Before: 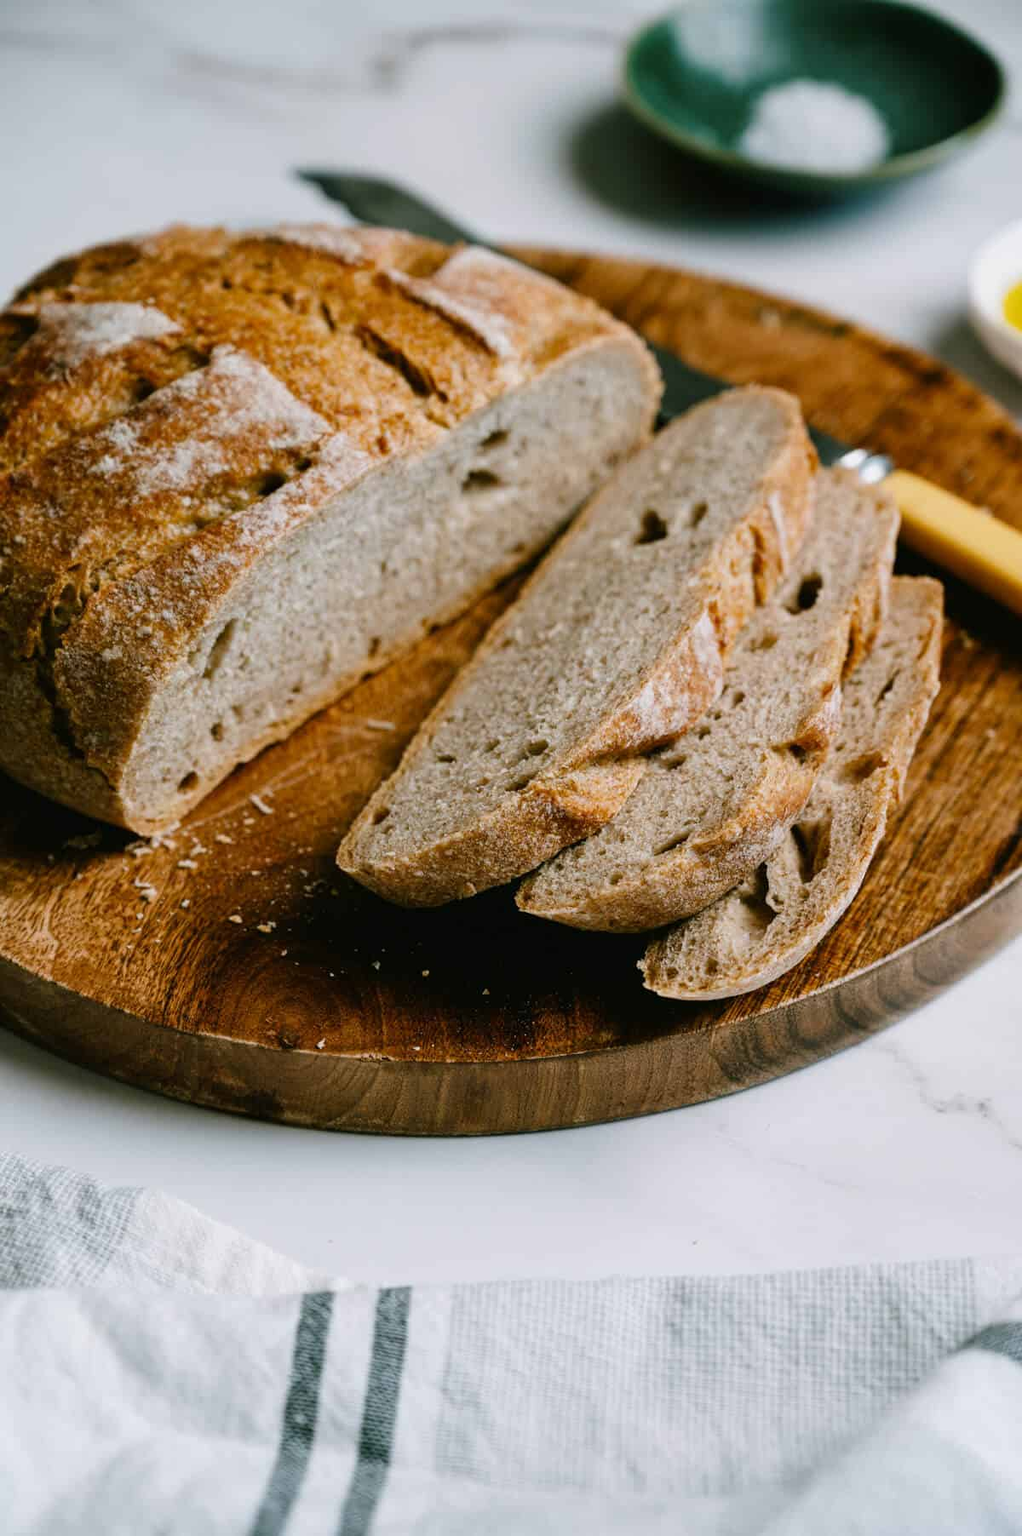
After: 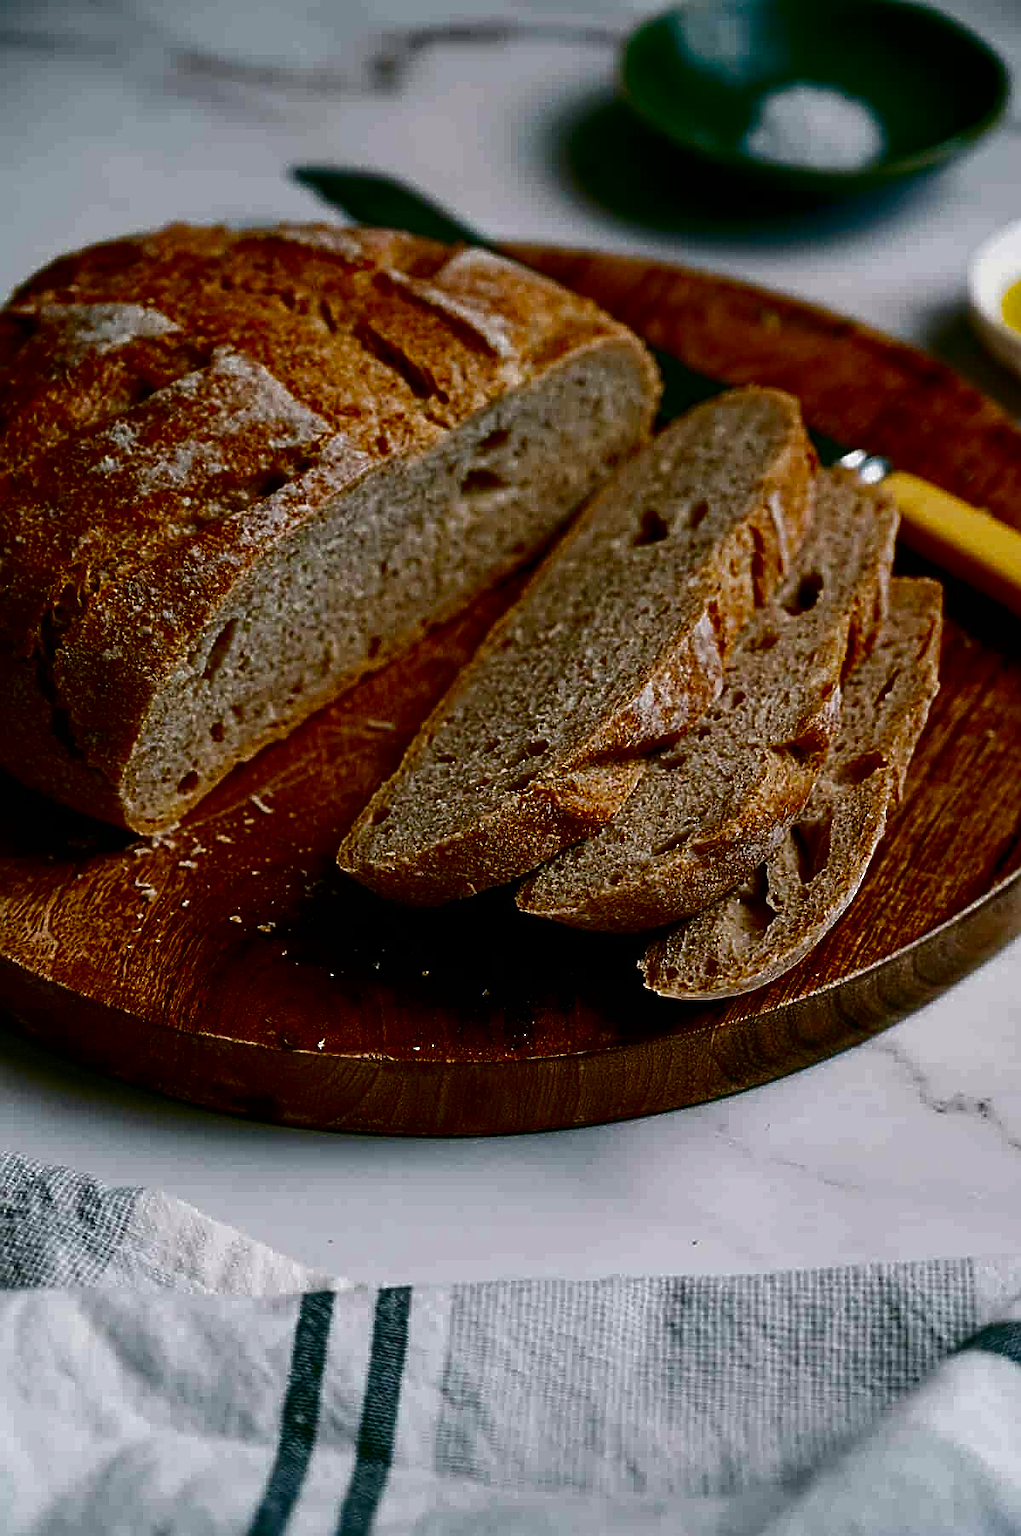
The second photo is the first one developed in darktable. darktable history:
contrast brightness saturation: contrast 0.09, brightness -0.59, saturation 0.17
sharpen: amount 1
haze removal: strength 0.5, distance 0.43, compatibility mode true, adaptive false
